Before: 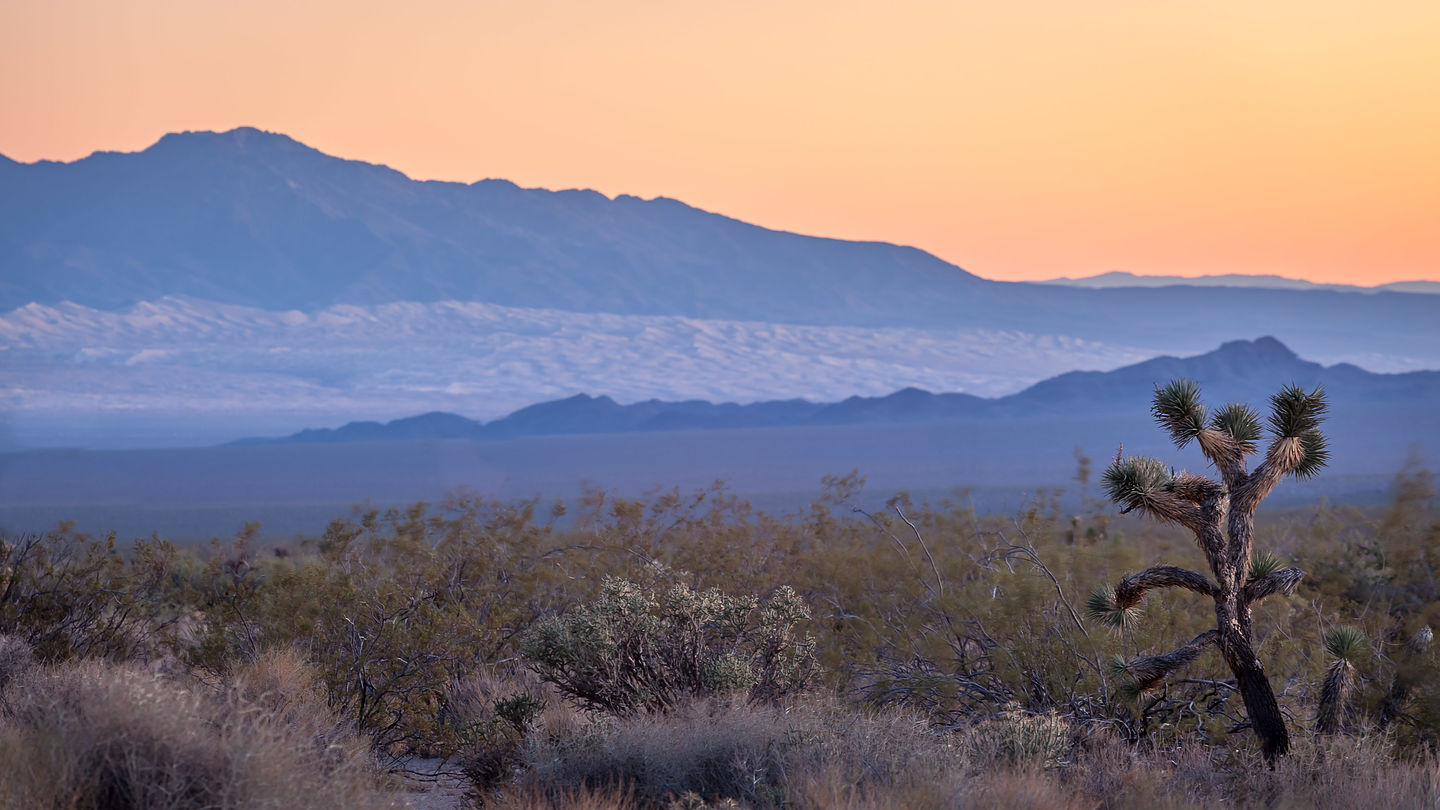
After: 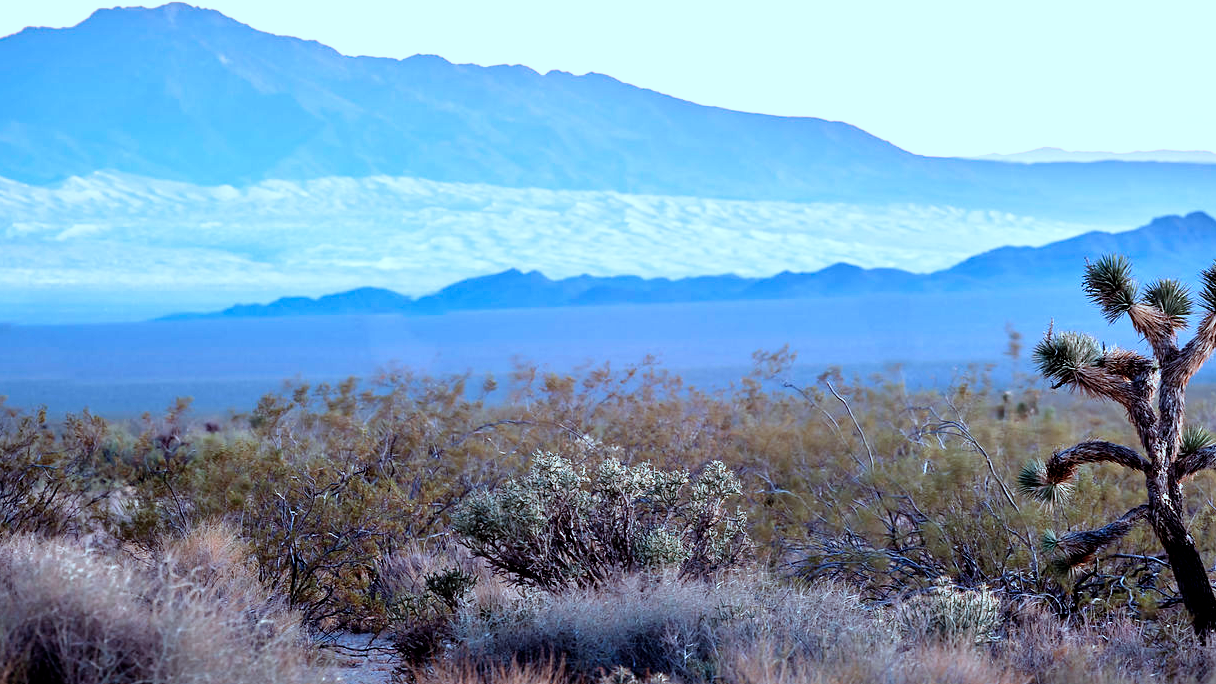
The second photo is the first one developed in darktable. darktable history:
color correction: highlights a* -11.71, highlights b* -15.58
exposure: compensate highlight preservation false
crop and rotate: left 4.842%, top 15.51%, right 10.668%
tone equalizer: on, module defaults
filmic rgb: middle gray luminance 8.8%, black relative exposure -6.3 EV, white relative exposure 2.7 EV, threshold 6 EV, target black luminance 0%, hardness 4.74, latitude 73.47%, contrast 1.332, shadows ↔ highlights balance 10.13%, add noise in highlights 0, preserve chrominance no, color science v3 (2019), use custom middle-gray values true, iterations of high-quality reconstruction 0, contrast in highlights soft, enable highlight reconstruction true
